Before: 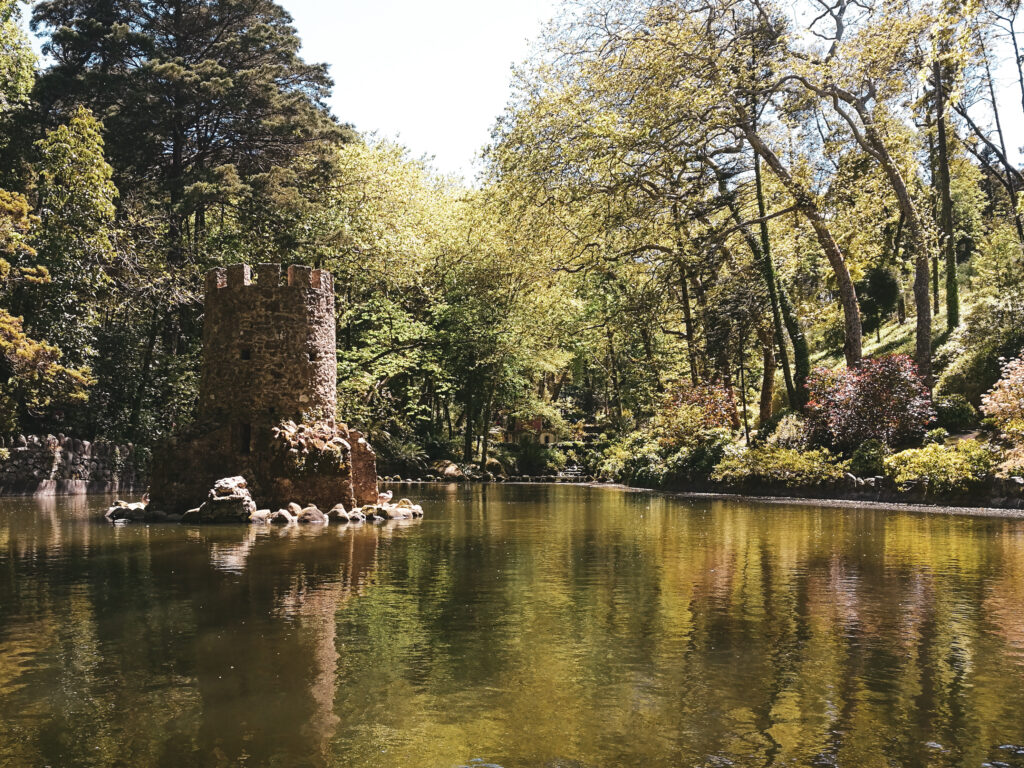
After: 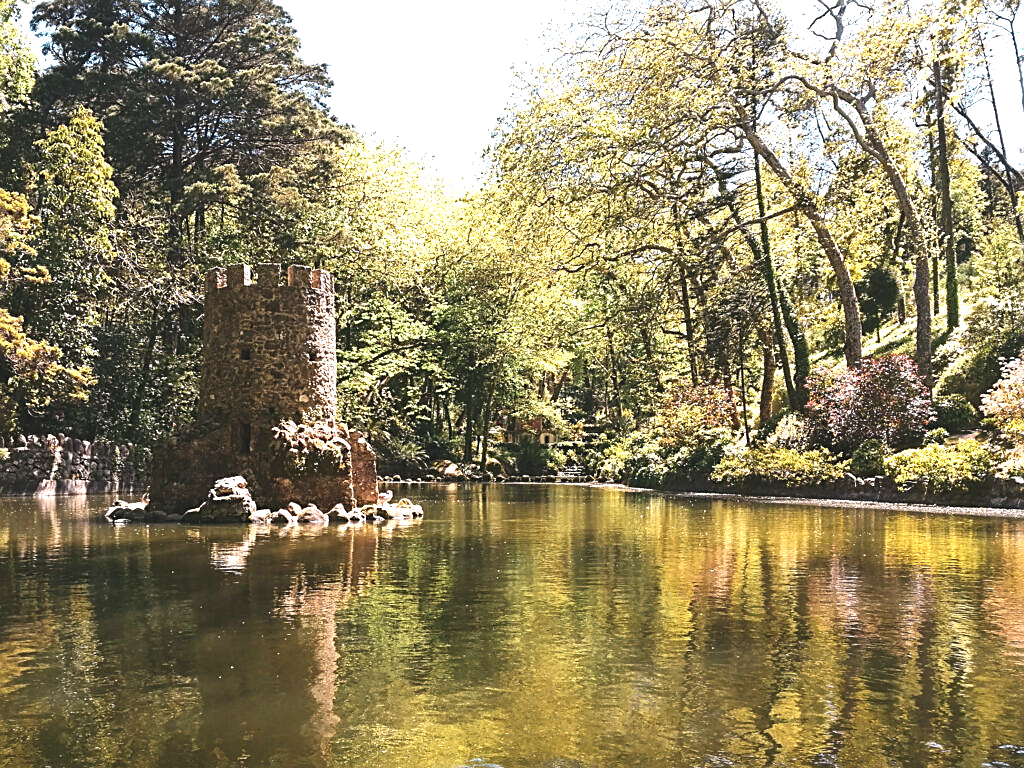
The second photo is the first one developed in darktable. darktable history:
exposure: exposure 0.95 EV, compensate highlight preservation false
sharpen: on, module defaults
